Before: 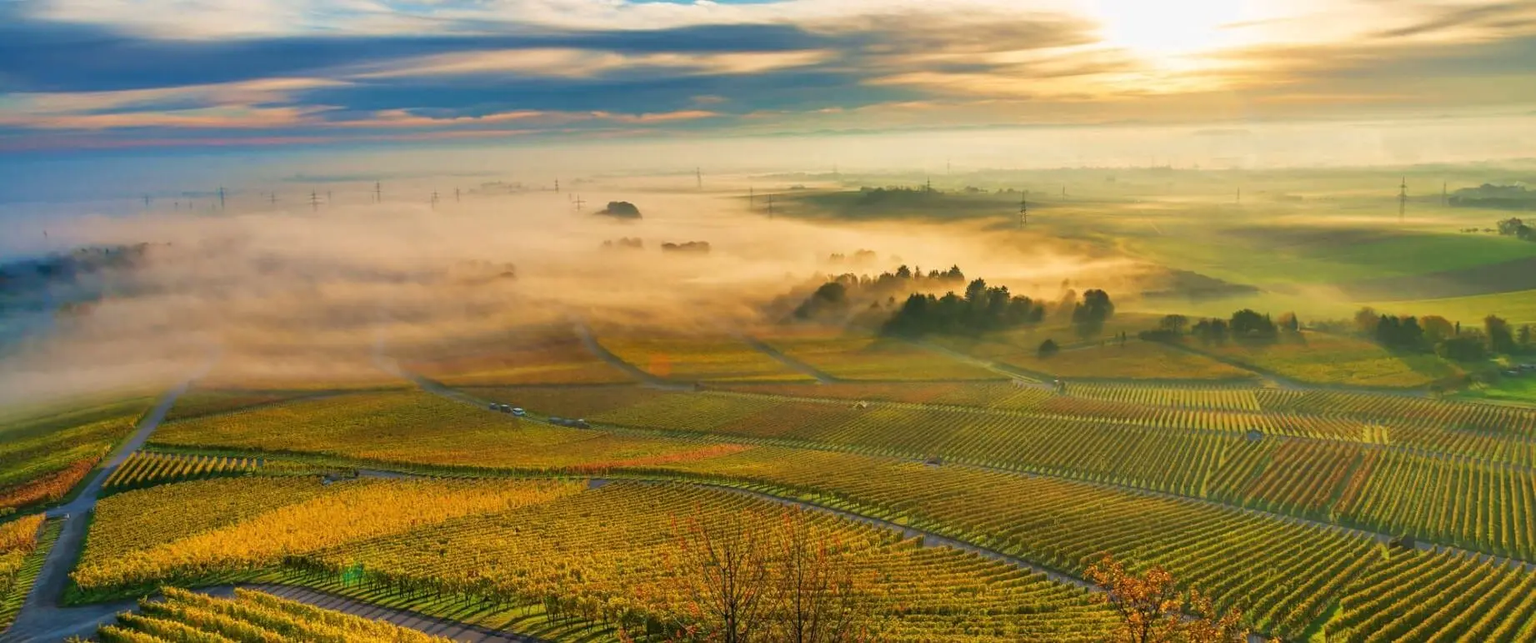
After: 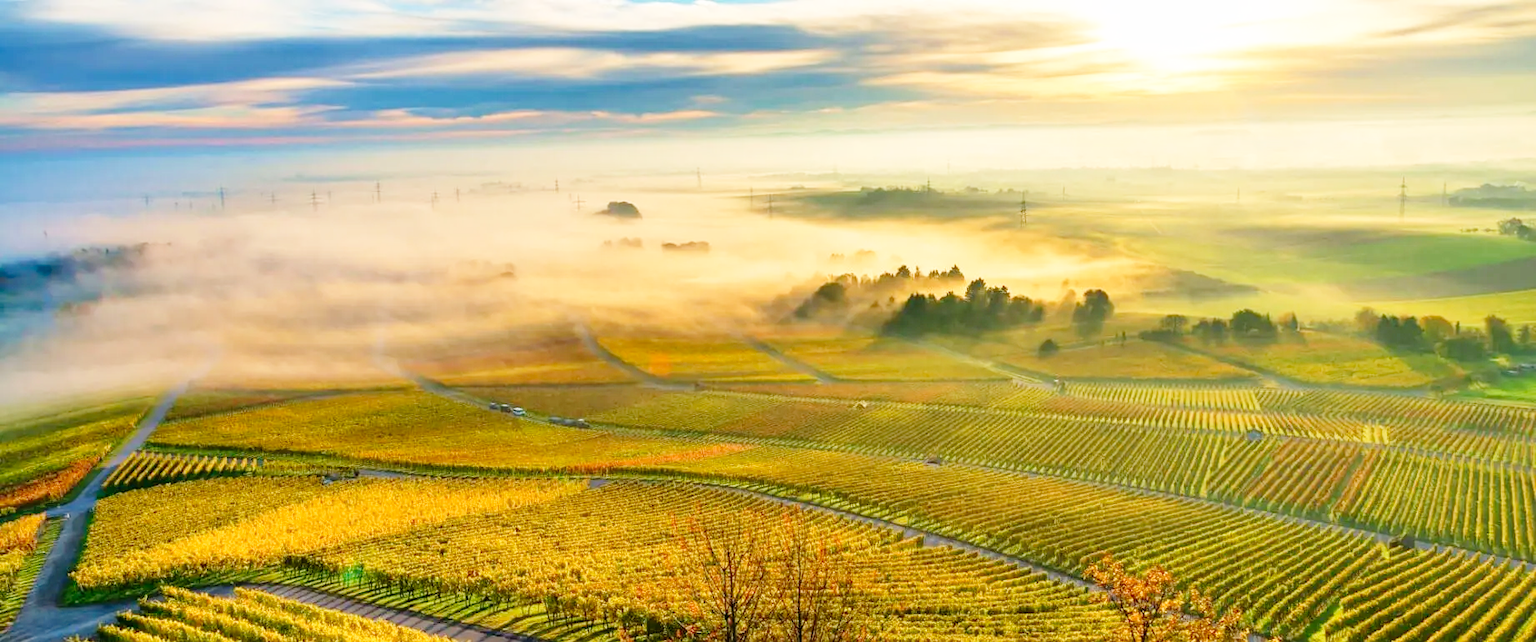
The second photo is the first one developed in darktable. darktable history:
base curve: curves: ch0 [(0, 0) (0.008, 0.007) (0.022, 0.029) (0.048, 0.089) (0.092, 0.197) (0.191, 0.399) (0.275, 0.534) (0.357, 0.65) (0.477, 0.78) (0.542, 0.833) (0.799, 0.973) (1, 1)], preserve colors none
contrast brightness saturation: contrast 0.08, saturation 0.02
